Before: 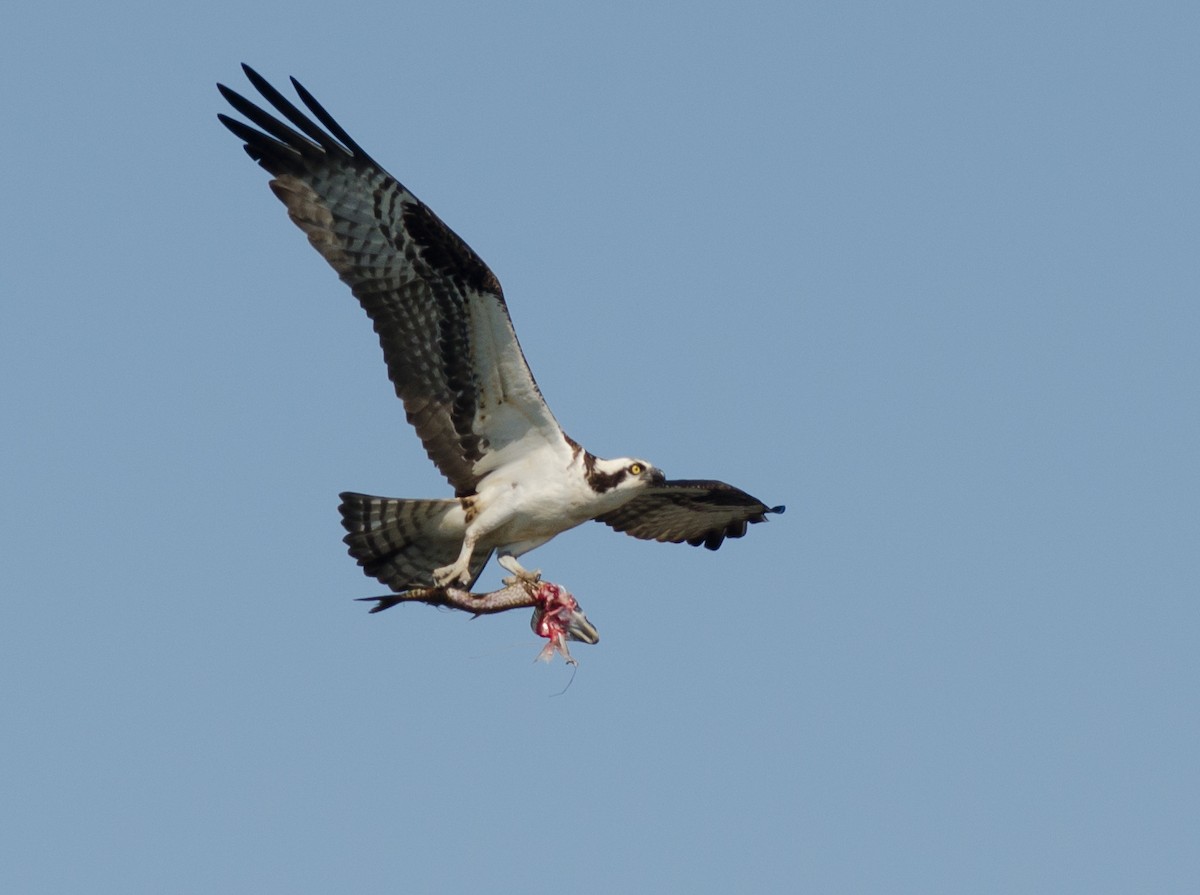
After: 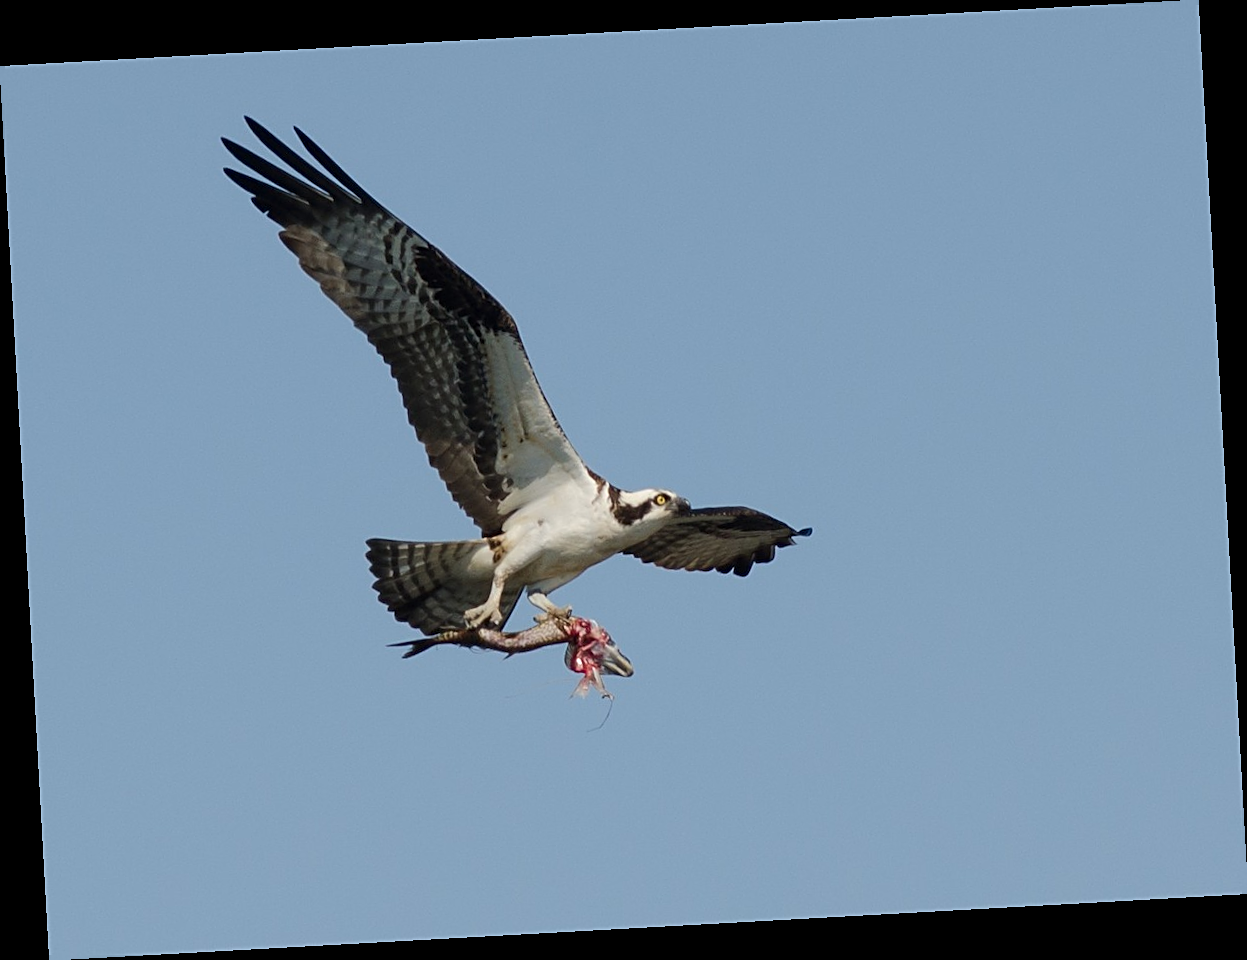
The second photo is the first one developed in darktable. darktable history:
rotate and perspective: rotation -3.18°, automatic cropping off
sharpen: on, module defaults
